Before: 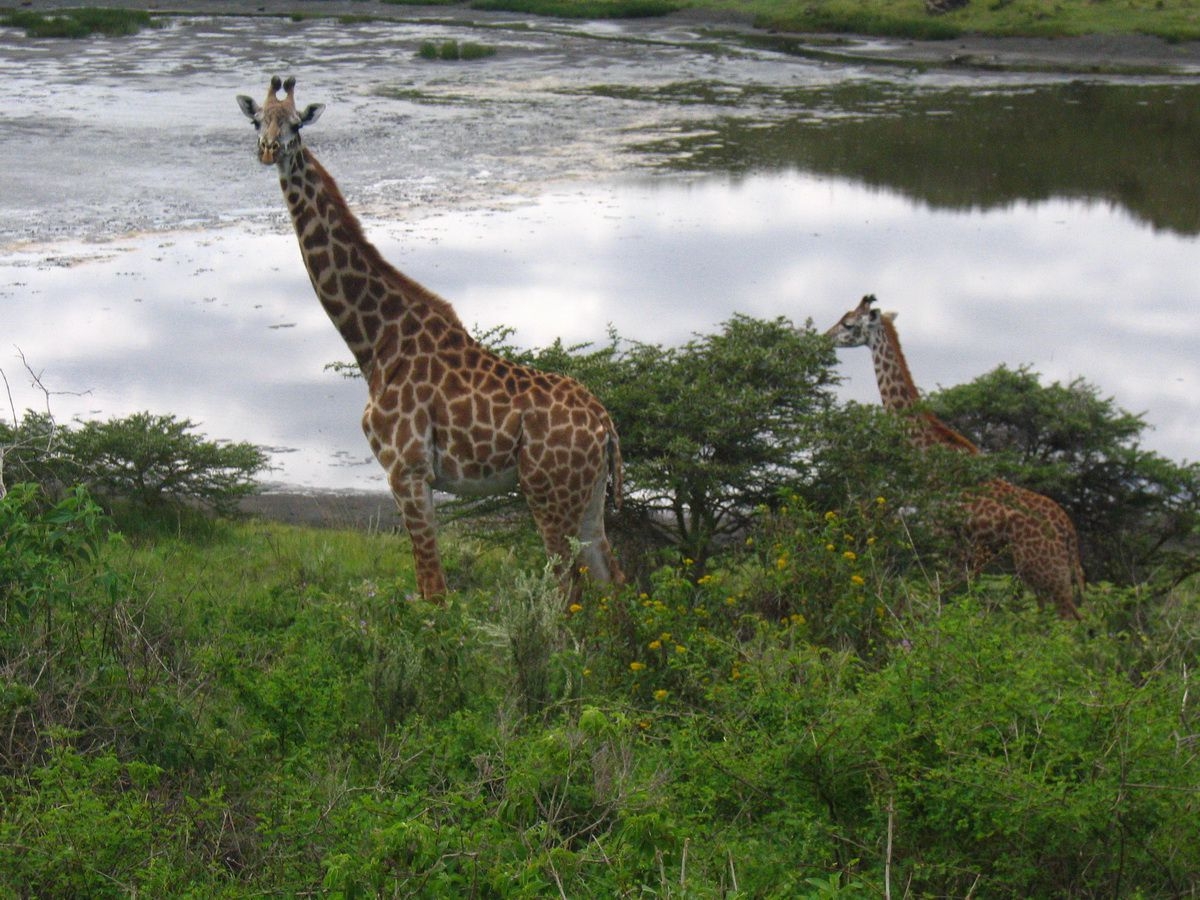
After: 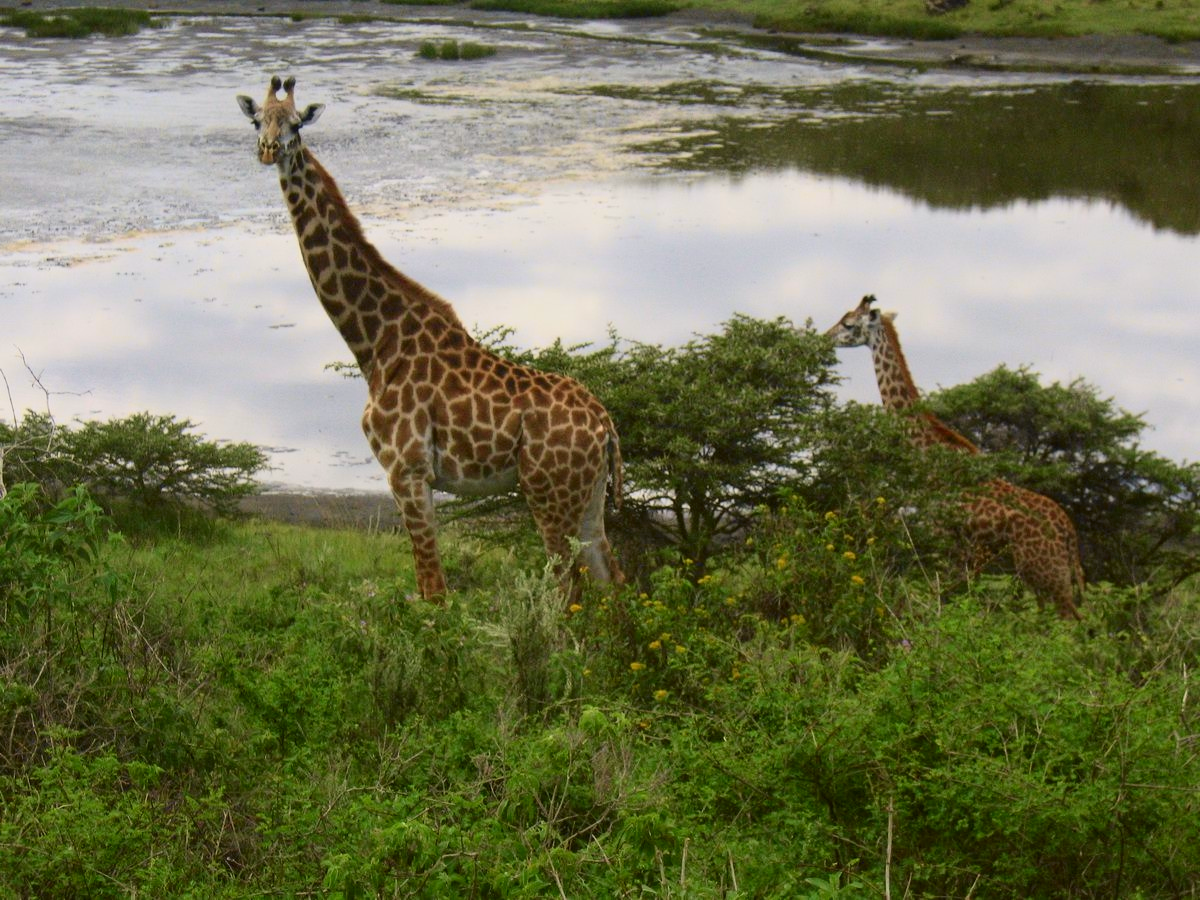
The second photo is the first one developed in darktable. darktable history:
tone curve: curves: ch0 [(0, 0) (0.091, 0.066) (0.184, 0.16) (0.491, 0.519) (0.748, 0.765) (1, 0.919)]; ch1 [(0, 0) (0.179, 0.173) (0.322, 0.32) (0.424, 0.424) (0.502, 0.504) (0.56, 0.575) (0.631, 0.675) (0.777, 0.806) (1, 1)]; ch2 [(0, 0) (0.434, 0.447) (0.485, 0.495) (0.524, 0.563) (0.676, 0.691) (1, 1)], color space Lab, independent channels, preserve colors none
